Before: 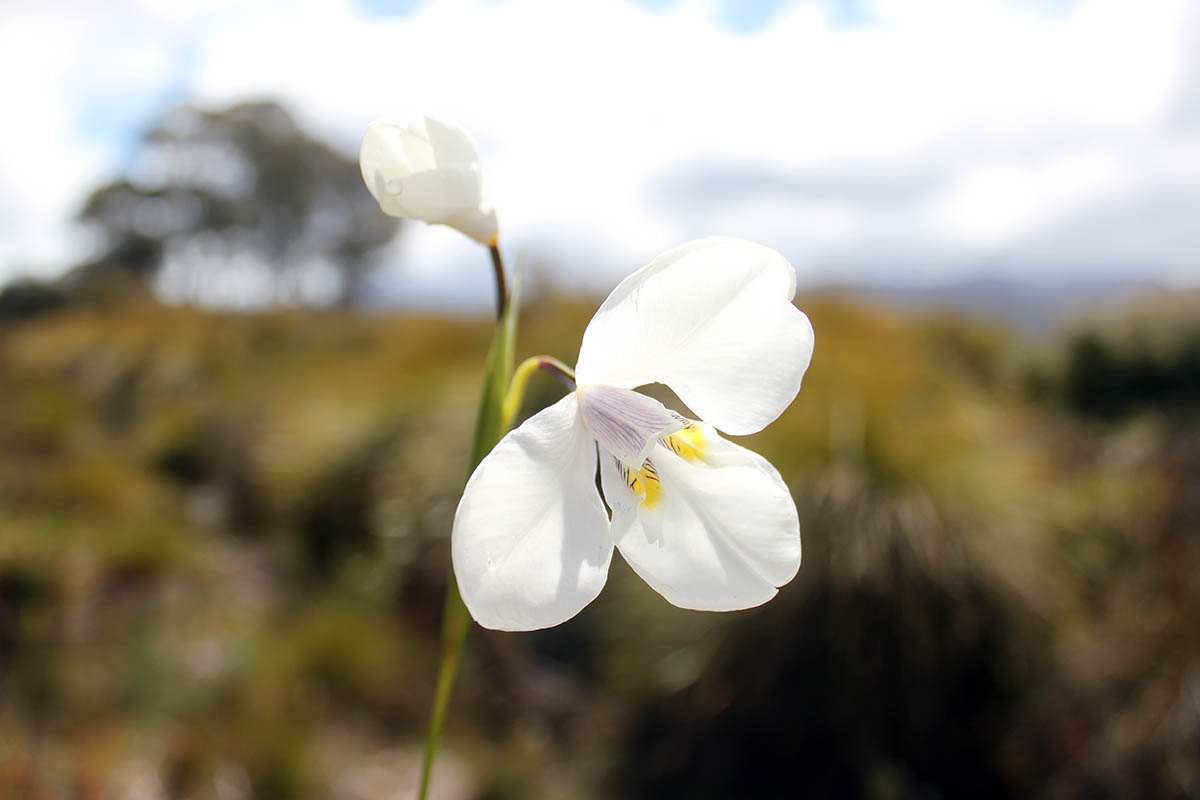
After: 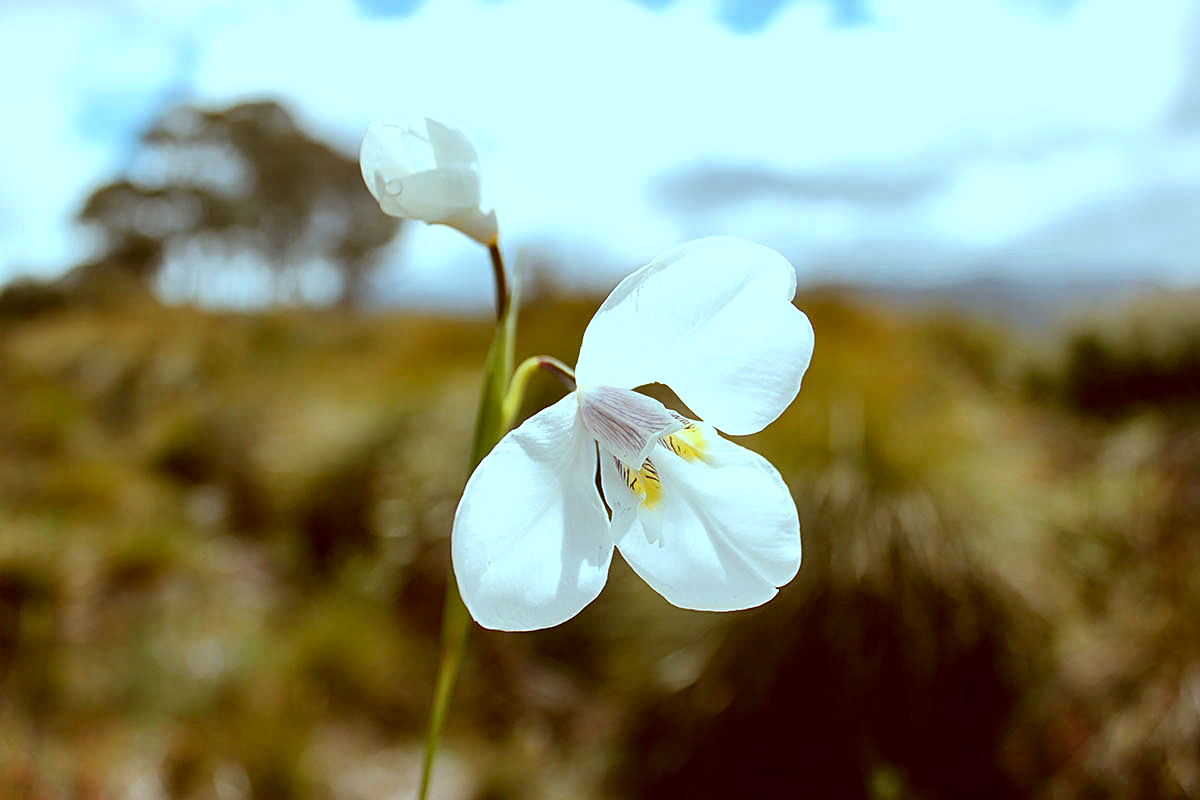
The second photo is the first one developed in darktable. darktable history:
exposure: black level correction 0.001, compensate highlight preservation false
shadows and highlights: soften with gaussian
color correction: highlights a* -14.92, highlights b* -16.46, shadows a* 10.36, shadows b* 29.24
local contrast: highlights 105%, shadows 100%, detail 120%, midtone range 0.2
sharpen: on, module defaults
